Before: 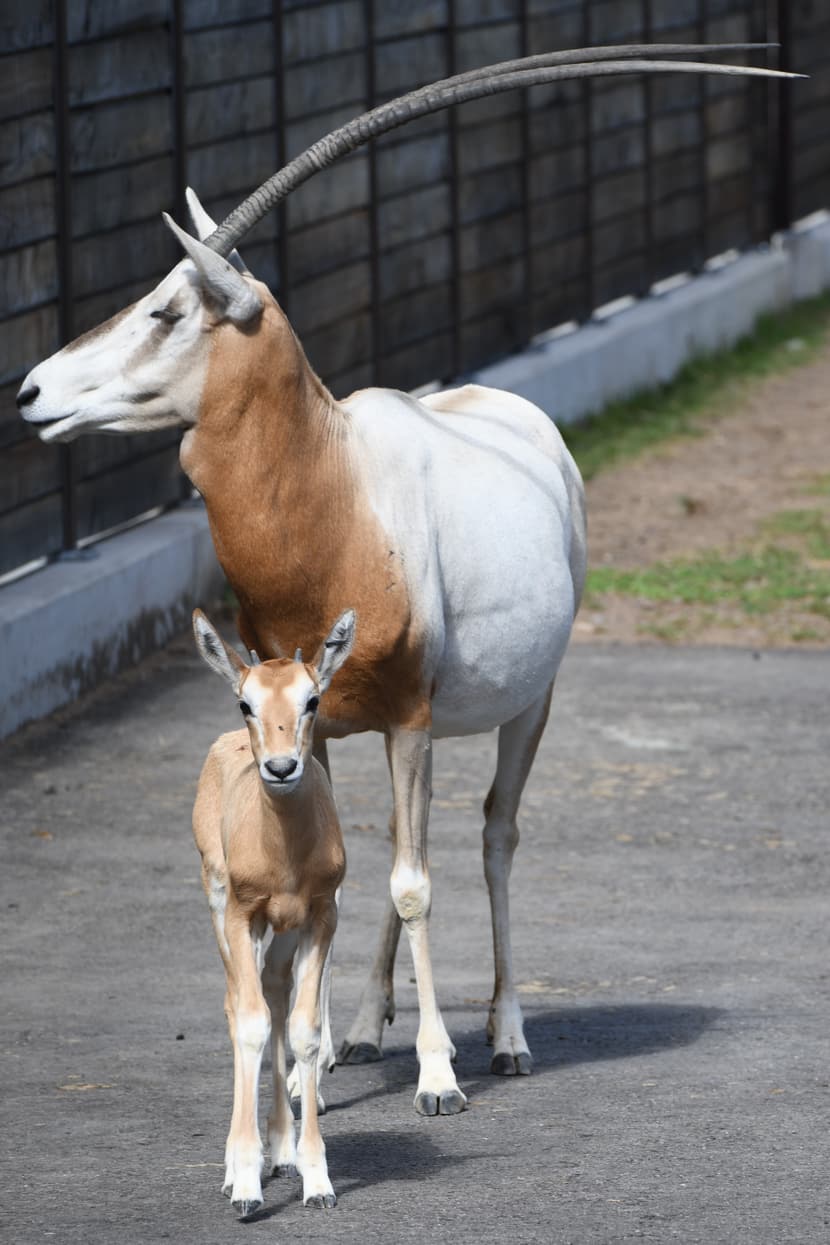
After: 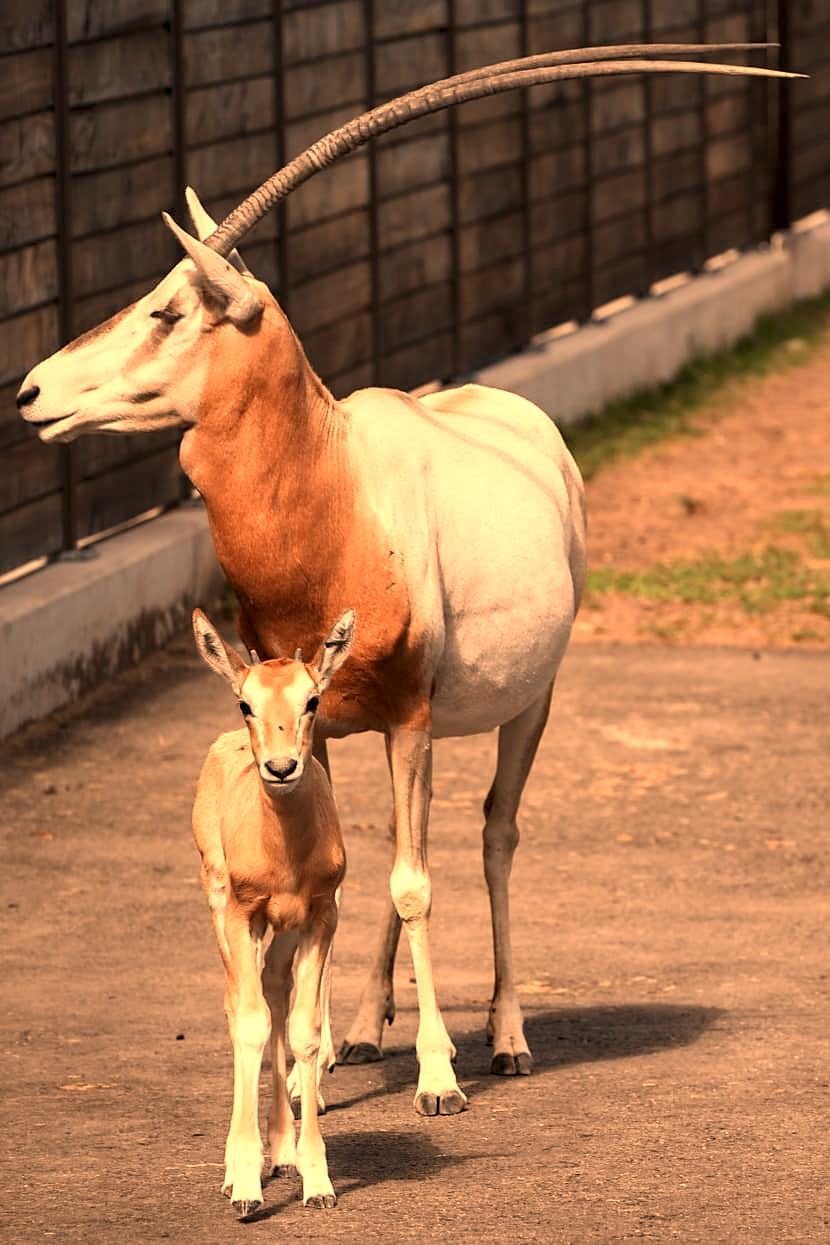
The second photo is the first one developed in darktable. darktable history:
white balance: red 1.467, blue 0.684
local contrast: highlights 25%, shadows 75%, midtone range 0.75
sharpen: radius 1.864, amount 0.398, threshold 1.271
